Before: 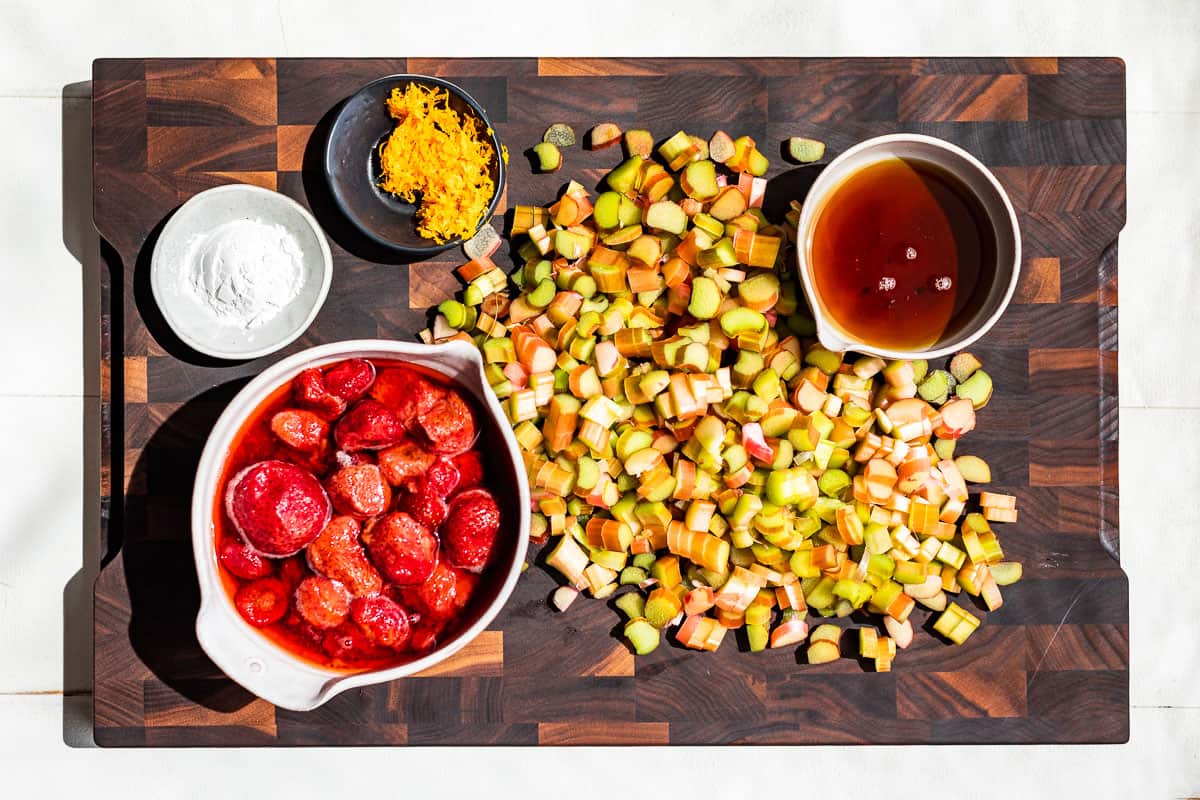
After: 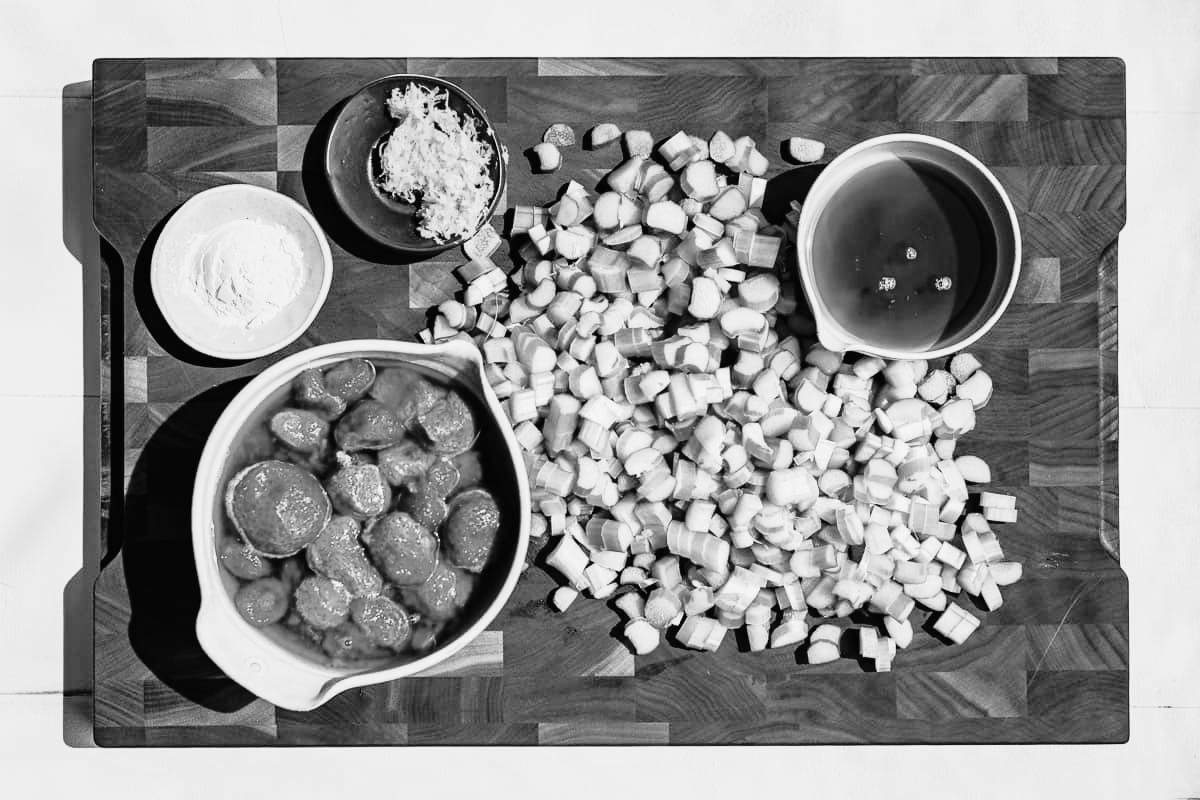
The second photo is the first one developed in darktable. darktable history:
exposure: compensate highlight preservation false
tone curve: curves: ch0 [(0, 0.009) (0.105, 0.08) (0.195, 0.18) (0.283, 0.316) (0.384, 0.434) (0.485, 0.531) (0.638, 0.69) (0.81, 0.872) (1, 0.977)]; ch1 [(0, 0) (0.161, 0.092) (0.35, 0.33) (0.379, 0.401) (0.456, 0.469) (0.502, 0.5) (0.525, 0.518) (0.586, 0.617) (0.635, 0.655) (1, 1)]; ch2 [(0, 0) (0.371, 0.362) (0.437, 0.437) (0.48, 0.49) (0.53, 0.515) (0.56, 0.571) (0.622, 0.606) (1, 1)], color space Lab, independent channels, preserve colors none
monochrome: a 32, b 64, size 2.3
